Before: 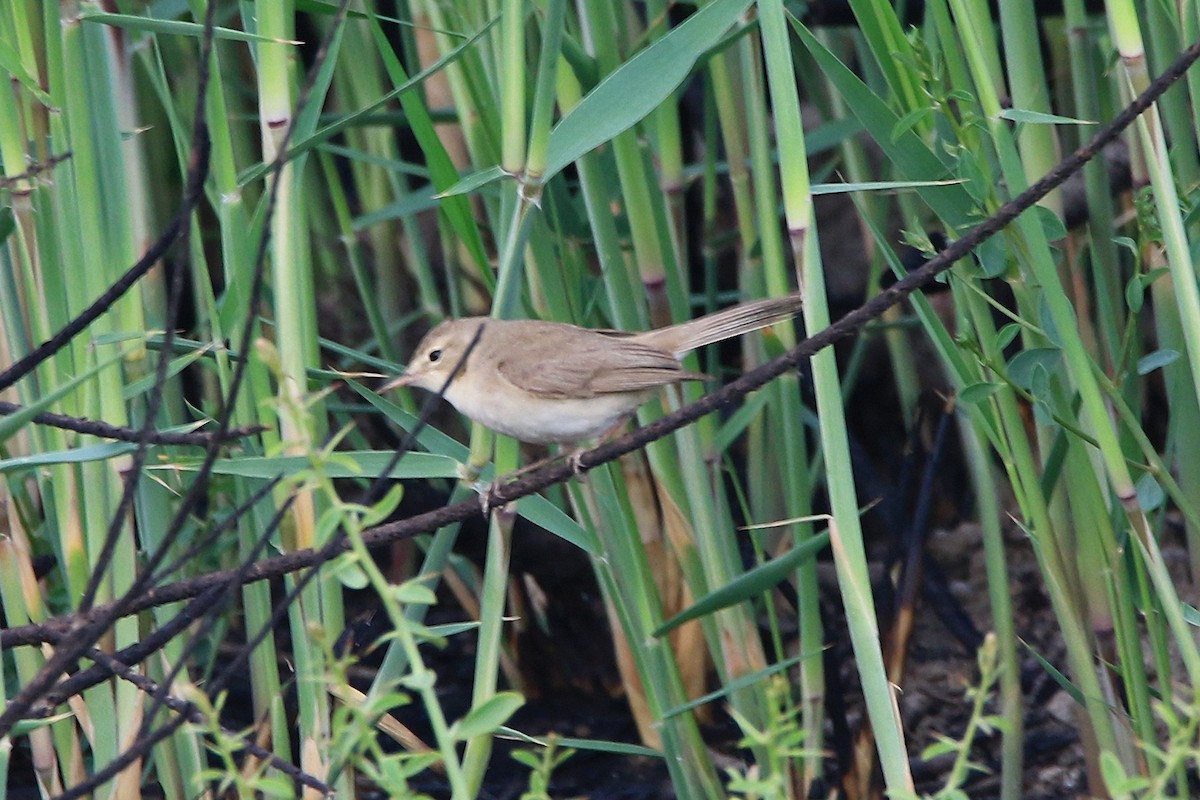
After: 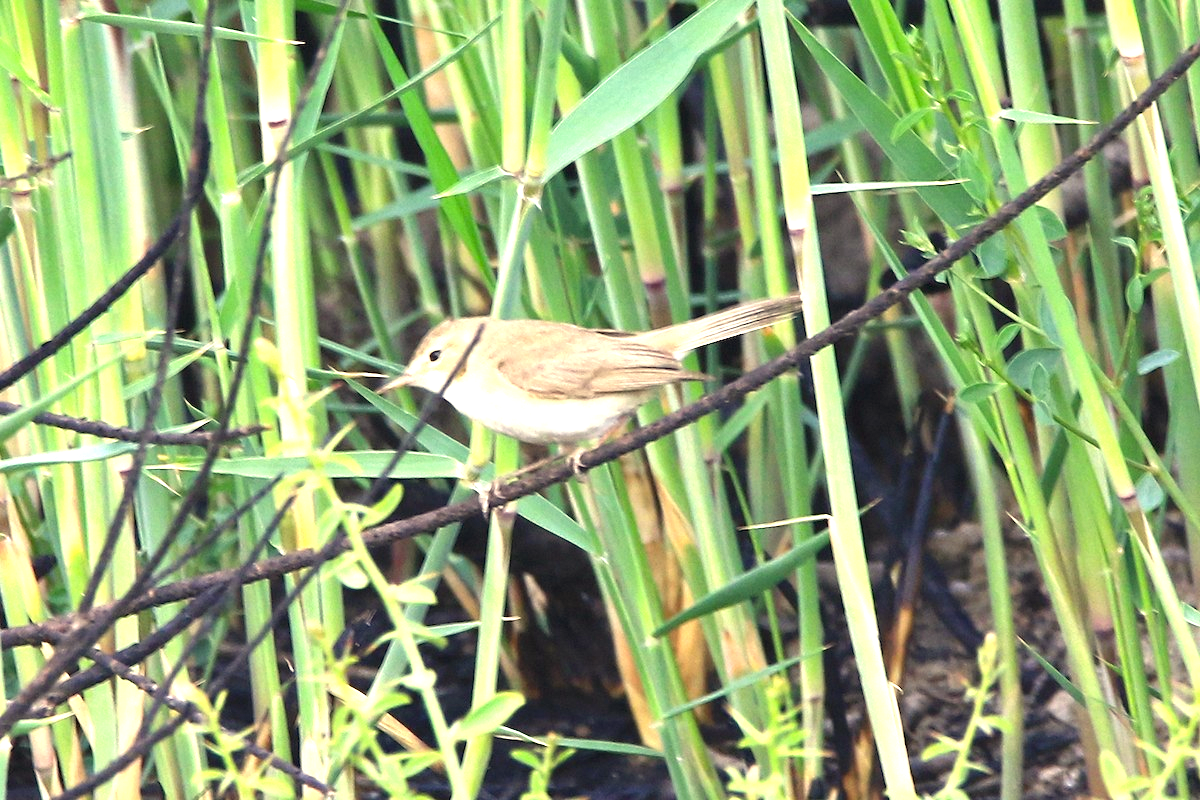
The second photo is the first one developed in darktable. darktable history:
exposure: exposure 1.5 EV, compensate highlight preservation false
color correction: highlights a* 1.39, highlights b* 17.83
